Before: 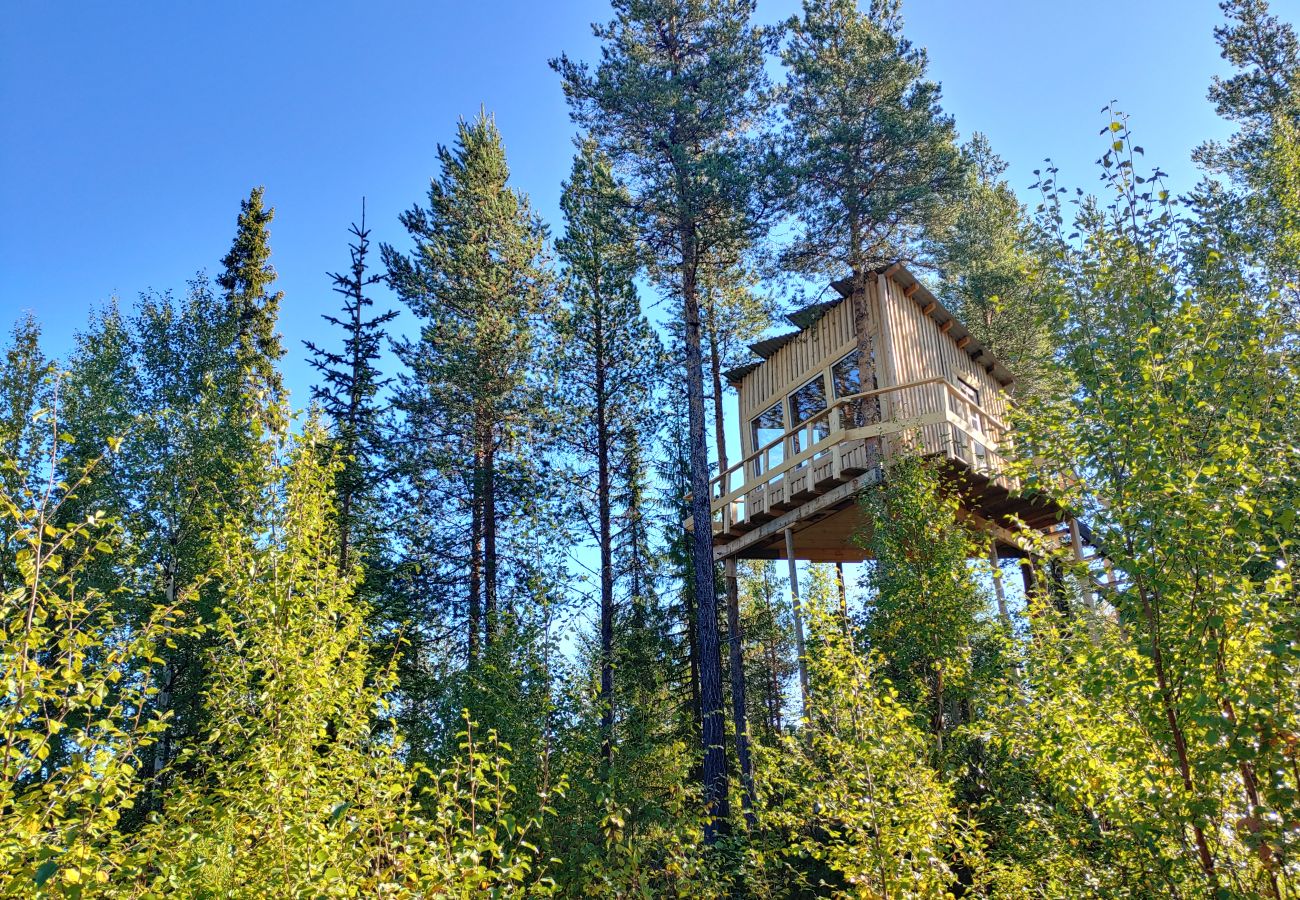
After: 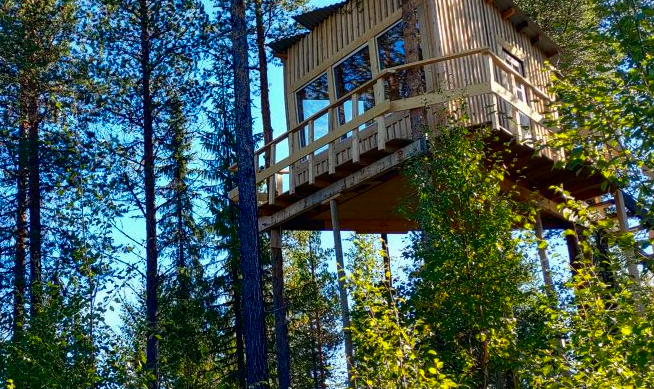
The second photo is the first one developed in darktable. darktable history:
crop: left 35.03%, top 36.625%, right 14.663%, bottom 20.057%
contrast brightness saturation: brightness -0.25, saturation 0.2
